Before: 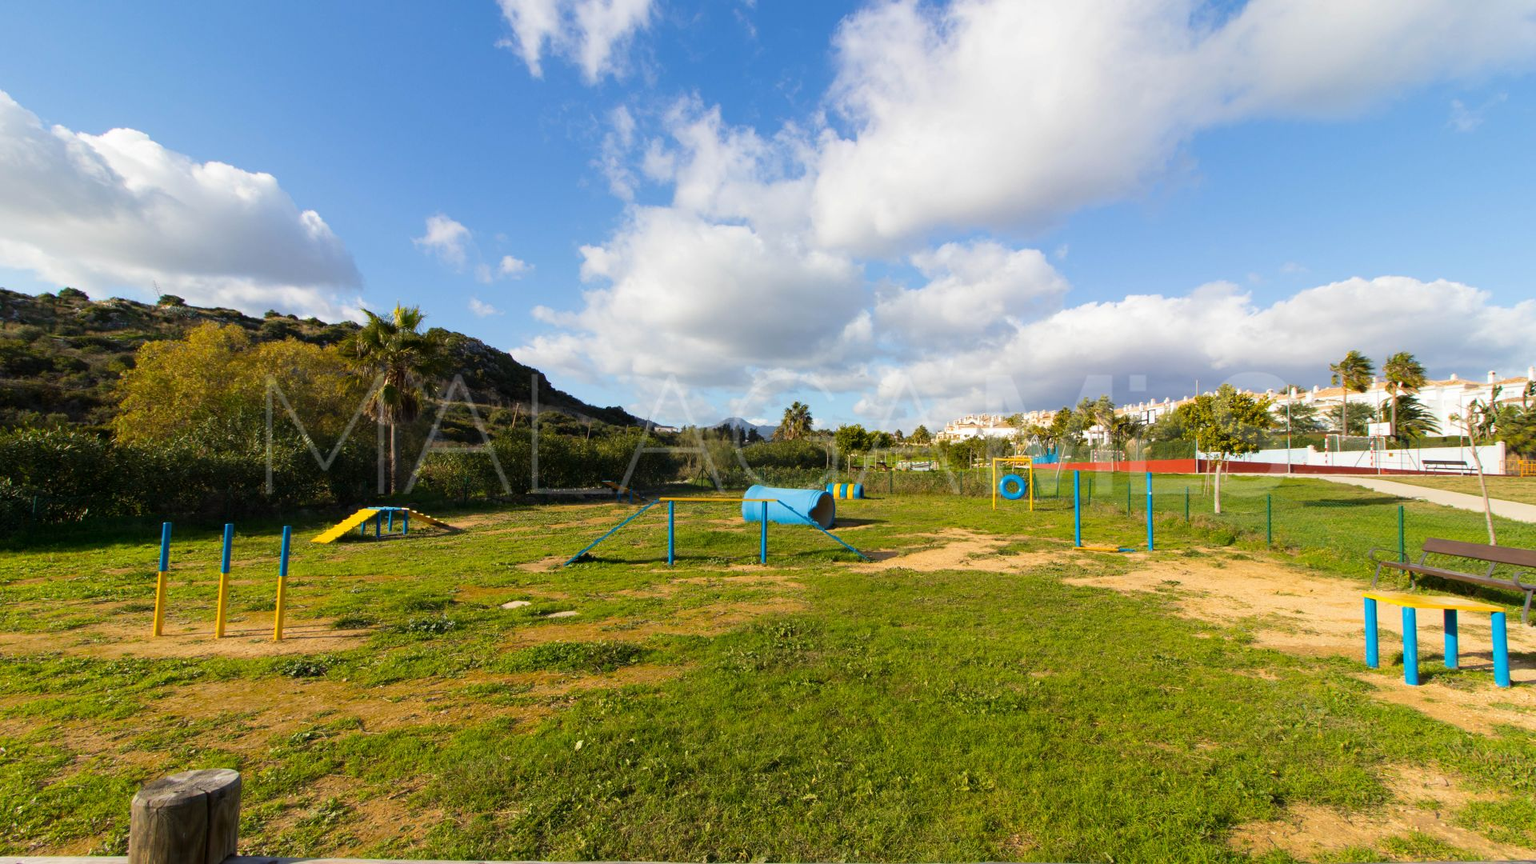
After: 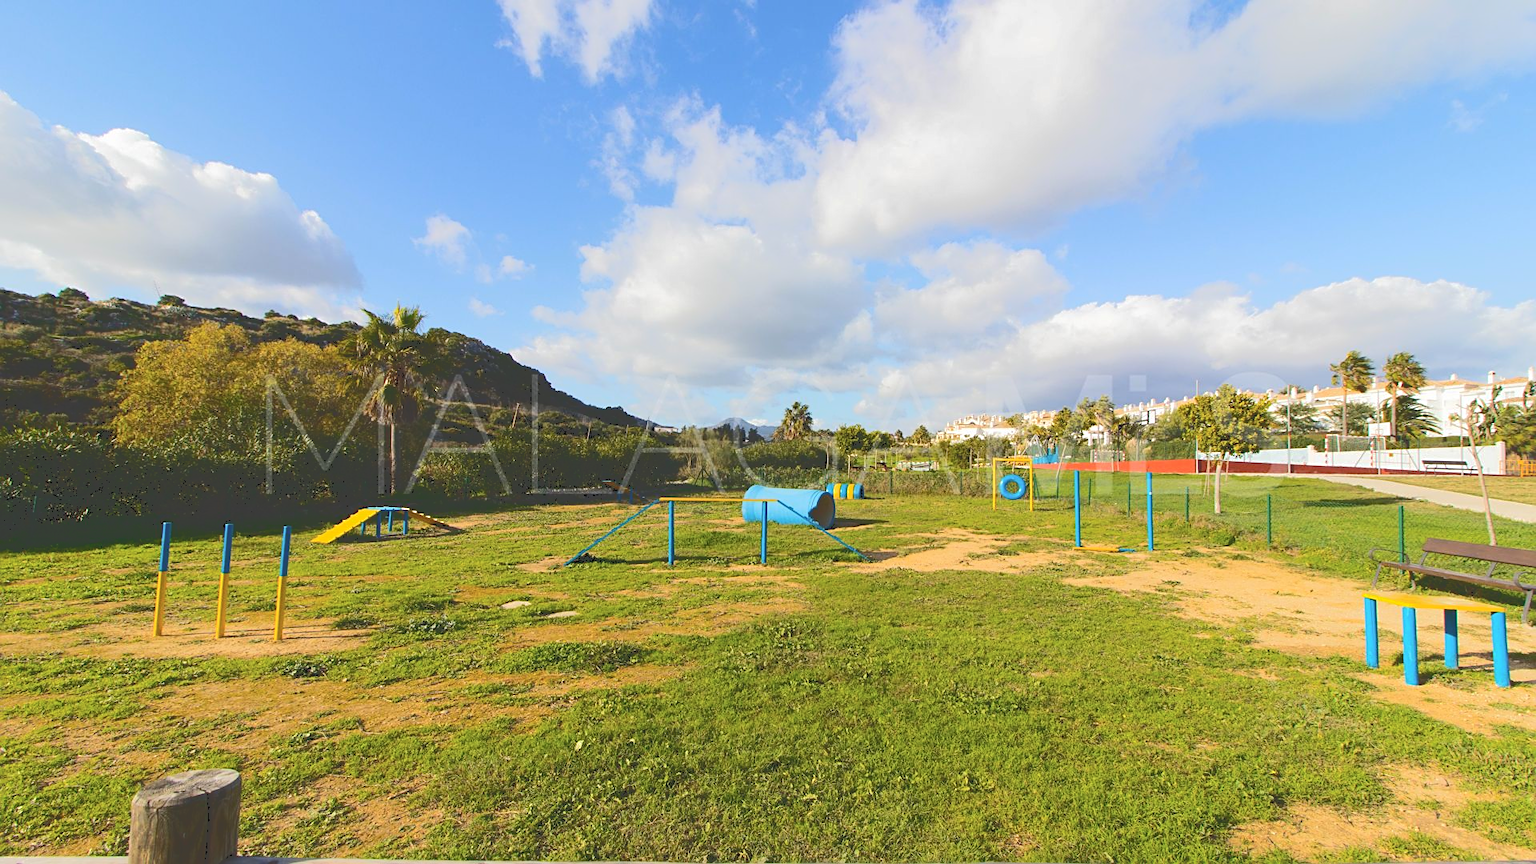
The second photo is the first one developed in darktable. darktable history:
tone curve: curves: ch0 [(0, 0) (0.003, 0.241) (0.011, 0.241) (0.025, 0.242) (0.044, 0.246) (0.069, 0.25) (0.1, 0.251) (0.136, 0.256) (0.177, 0.275) (0.224, 0.293) (0.277, 0.326) (0.335, 0.38) (0.399, 0.449) (0.468, 0.525) (0.543, 0.606) (0.623, 0.683) (0.709, 0.751) (0.801, 0.824) (0.898, 0.871) (1, 1)], color space Lab, independent channels, preserve colors none
sharpen: on, module defaults
contrast brightness saturation: contrast 0.053, brightness 0.068, saturation 0.012
